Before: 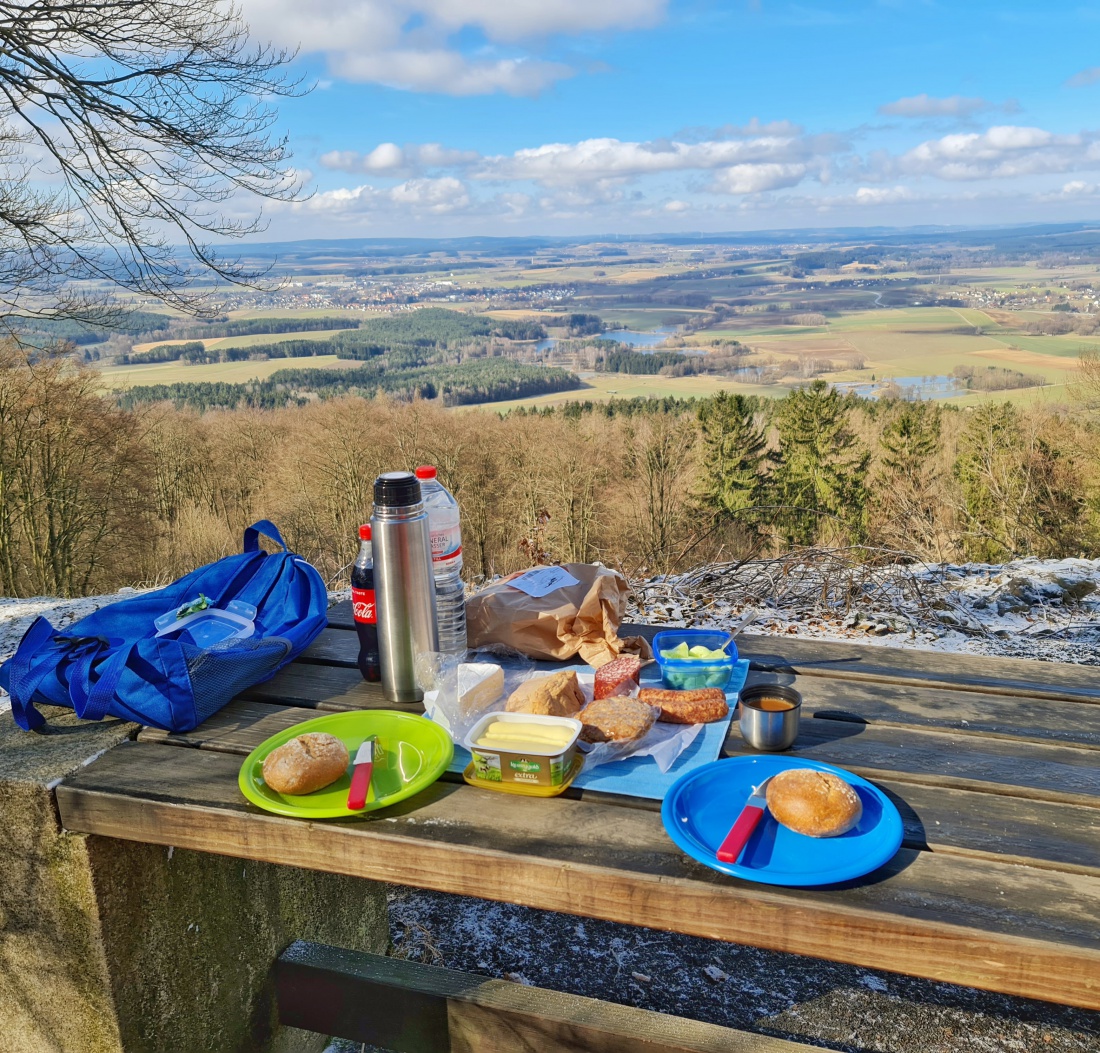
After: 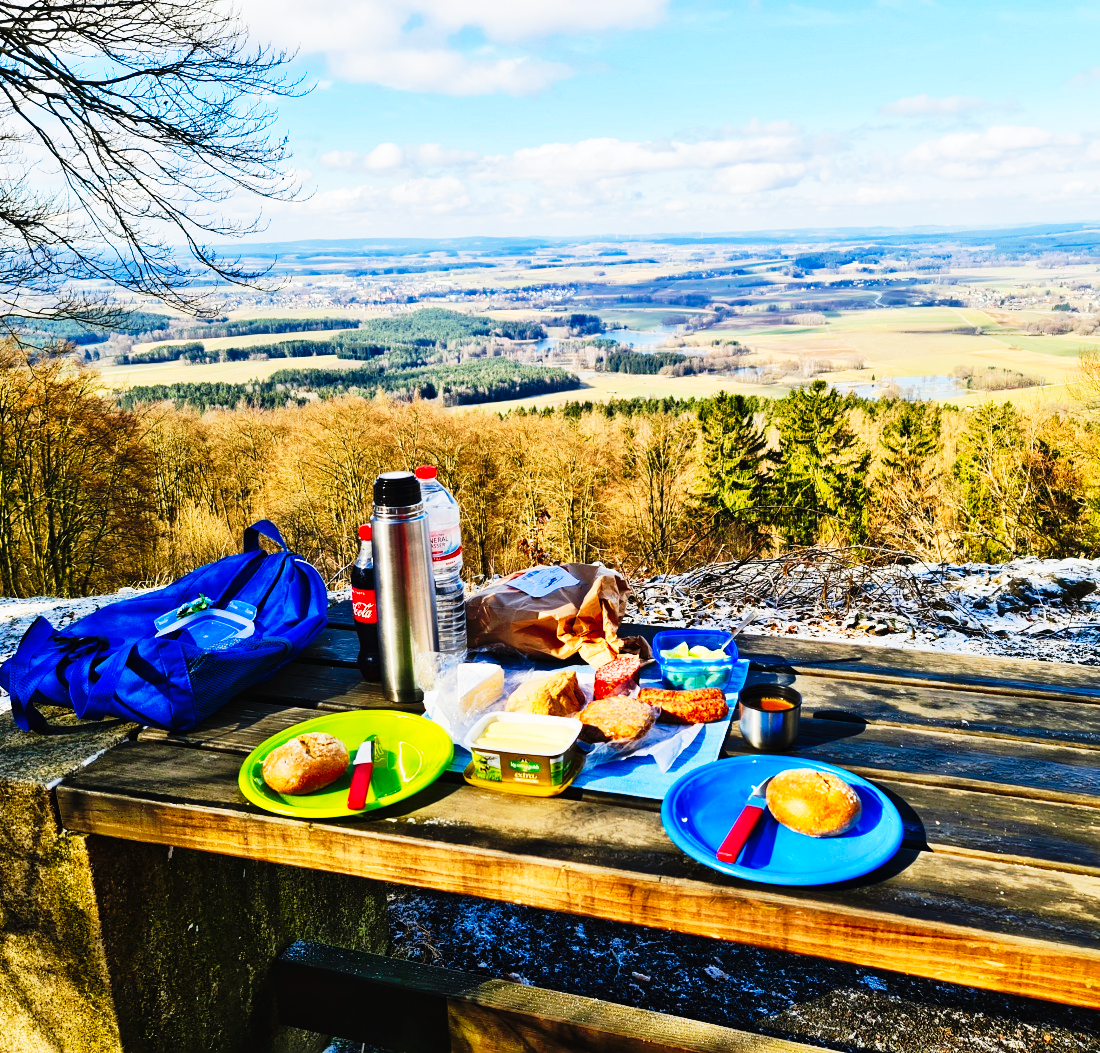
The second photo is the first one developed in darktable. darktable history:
tone equalizer: edges refinement/feathering 500, mask exposure compensation -1.57 EV, preserve details no
tone curve: curves: ch0 [(0, 0) (0.003, 0.01) (0.011, 0.01) (0.025, 0.011) (0.044, 0.014) (0.069, 0.018) (0.1, 0.022) (0.136, 0.026) (0.177, 0.035) (0.224, 0.051) (0.277, 0.085) (0.335, 0.158) (0.399, 0.299) (0.468, 0.457) (0.543, 0.634) (0.623, 0.801) (0.709, 0.904) (0.801, 0.963) (0.898, 0.986) (1, 1)], preserve colors none
